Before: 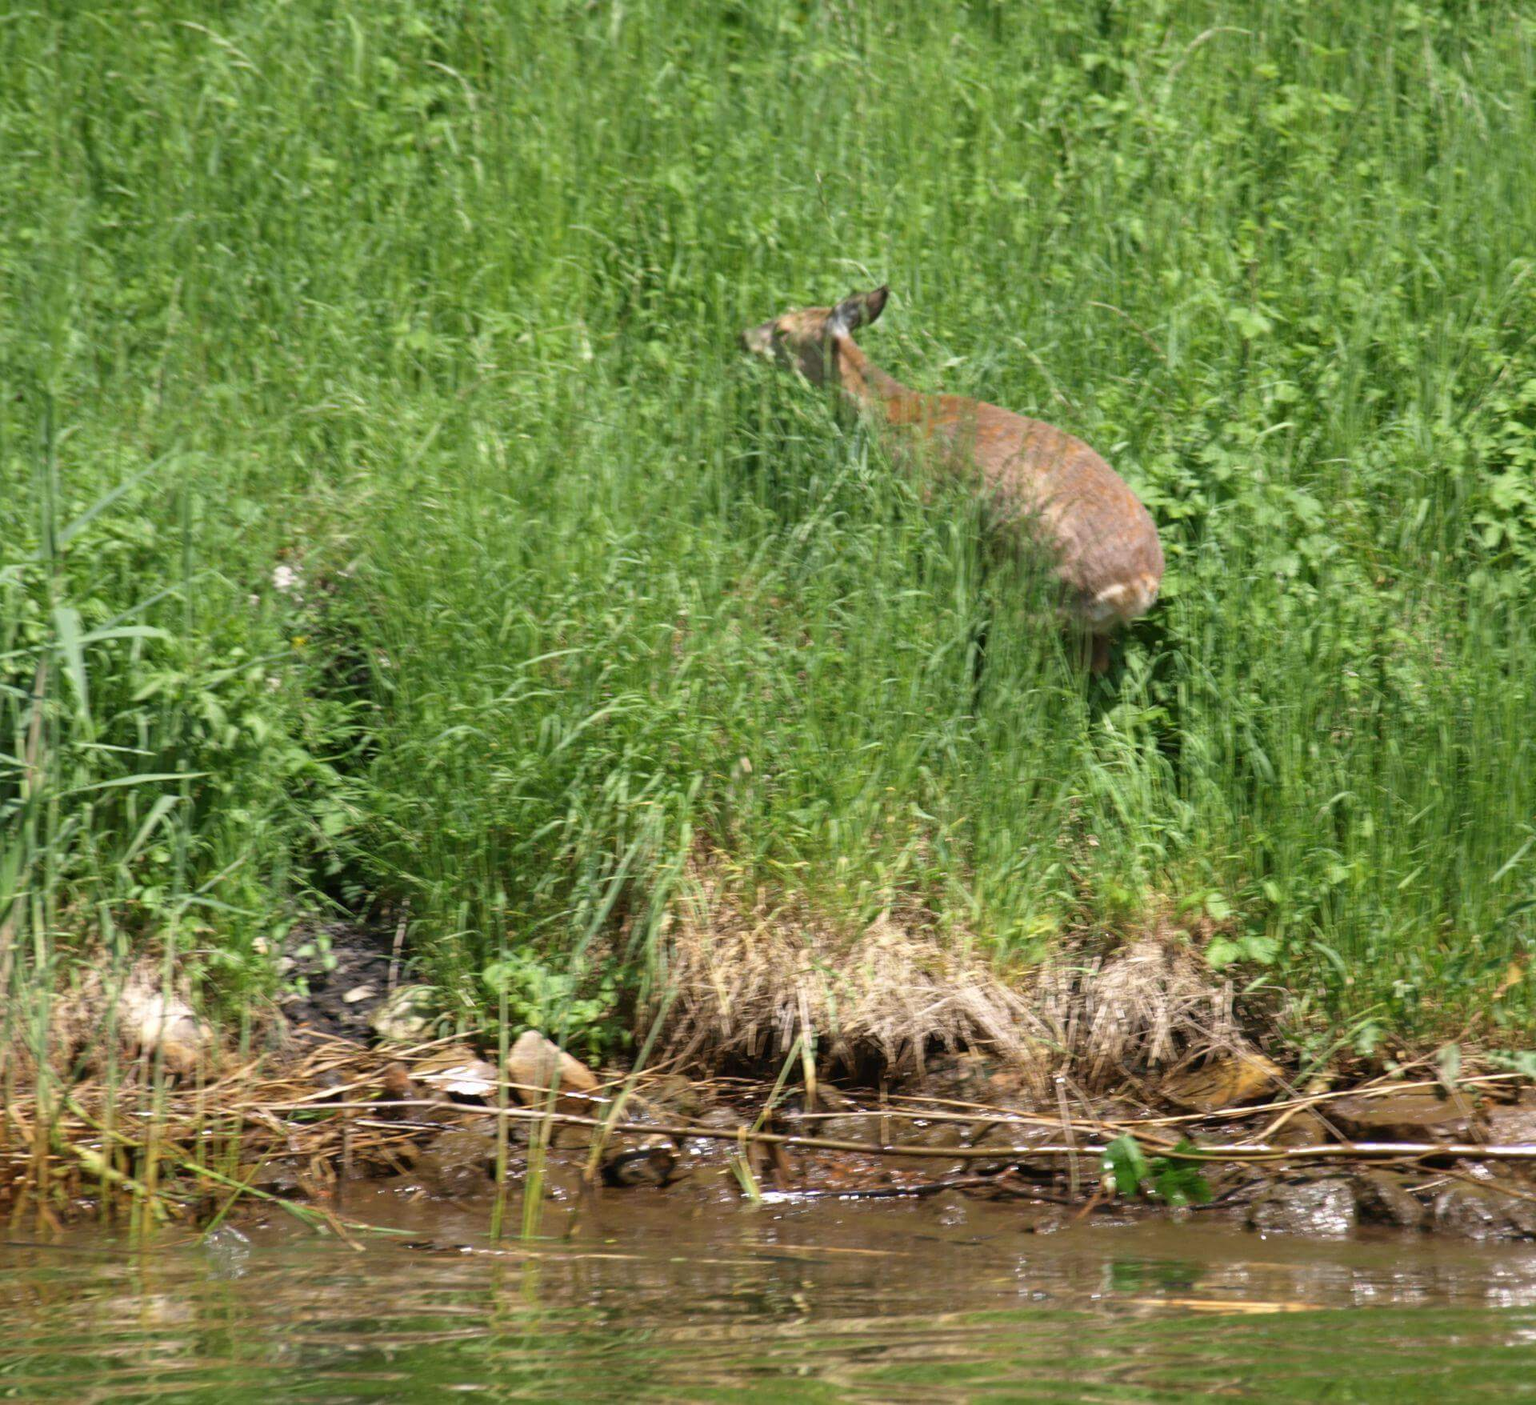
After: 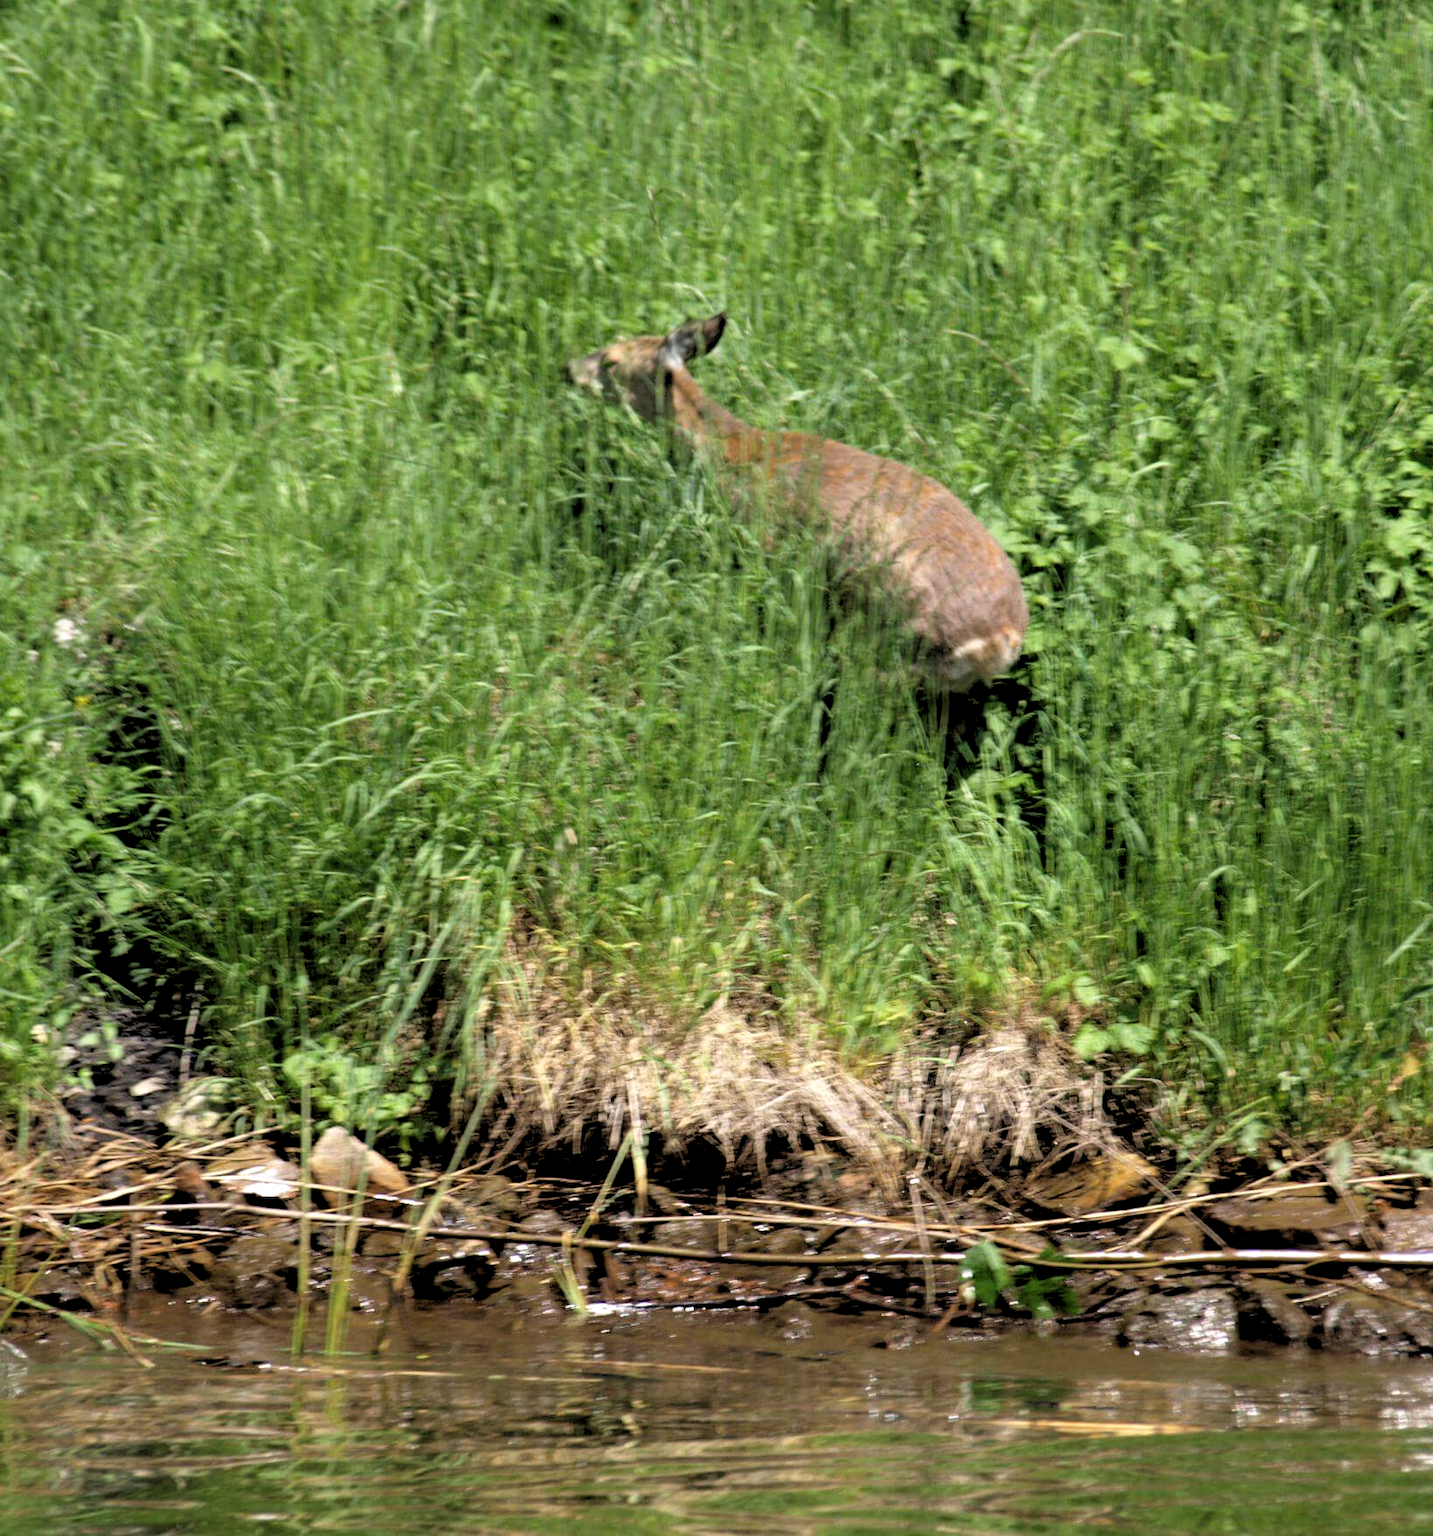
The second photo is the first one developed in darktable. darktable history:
exposure: compensate highlight preservation false
crop and rotate: left 14.584%
rgb levels: levels [[0.034, 0.472, 0.904], [0, 0.5, 1], [0, 0.5, 1]]
